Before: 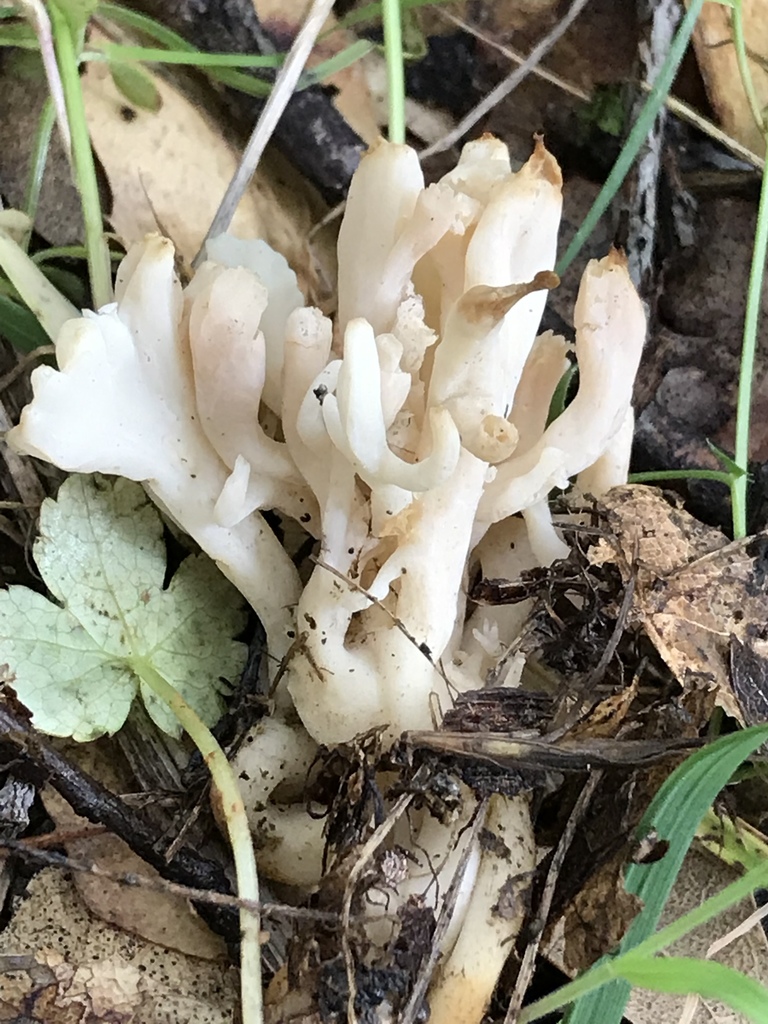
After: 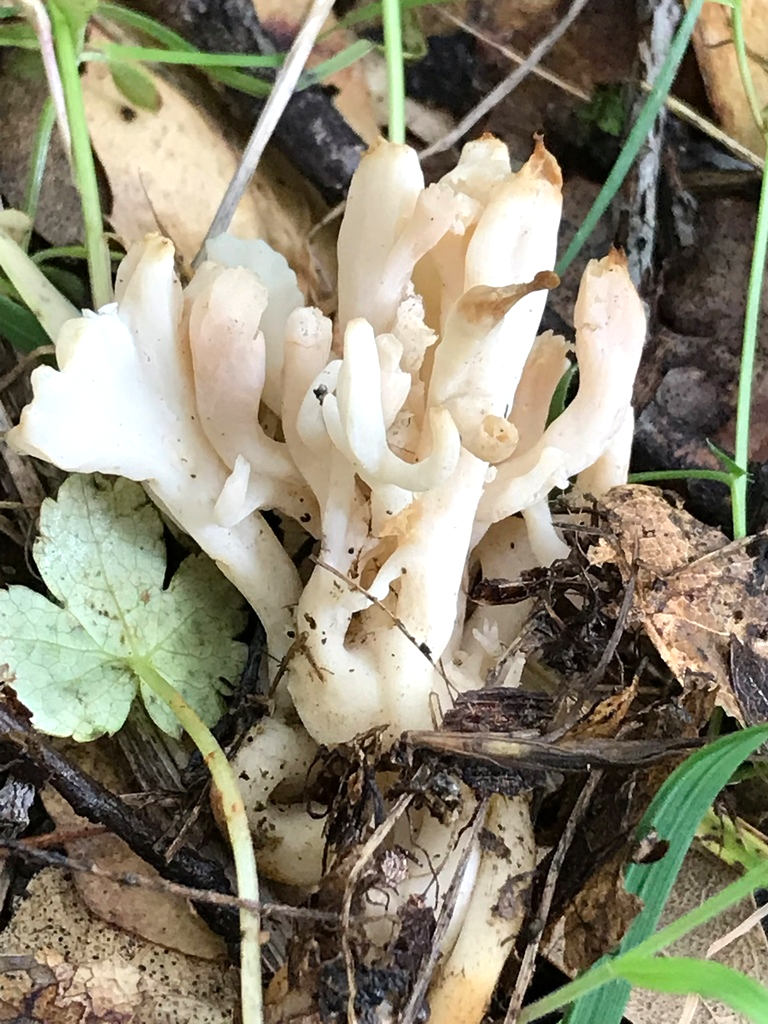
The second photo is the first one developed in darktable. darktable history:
exposure: compensate exposure bias true, compensate highlight preservation false
levels: levels [0, 0.476, 0.951]
